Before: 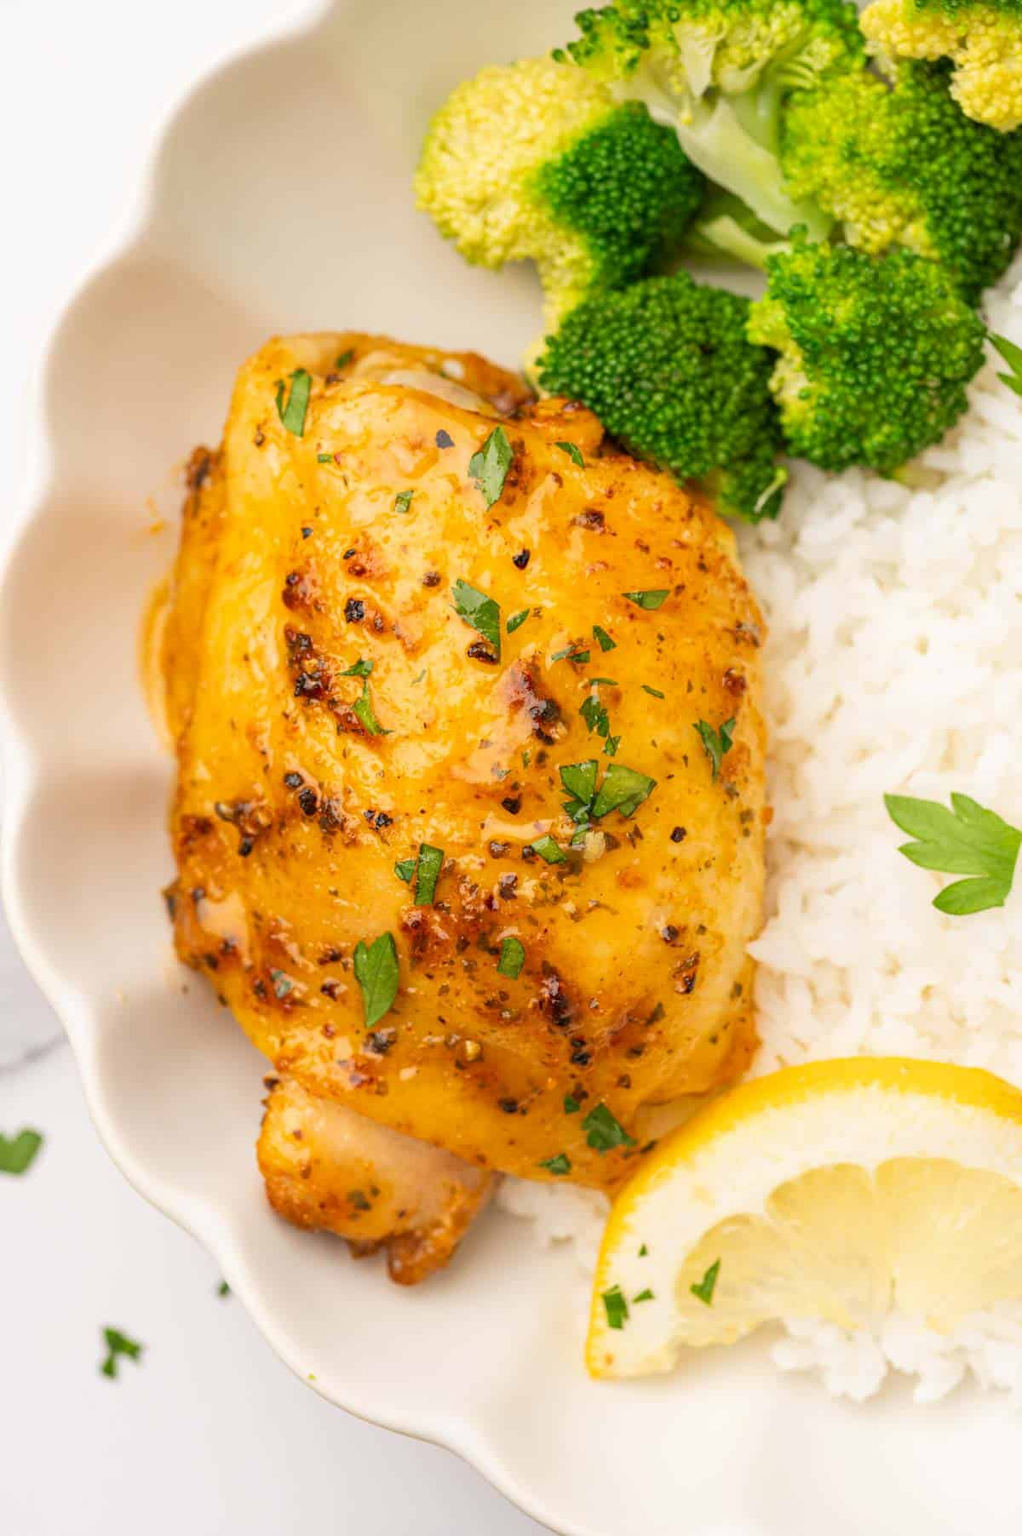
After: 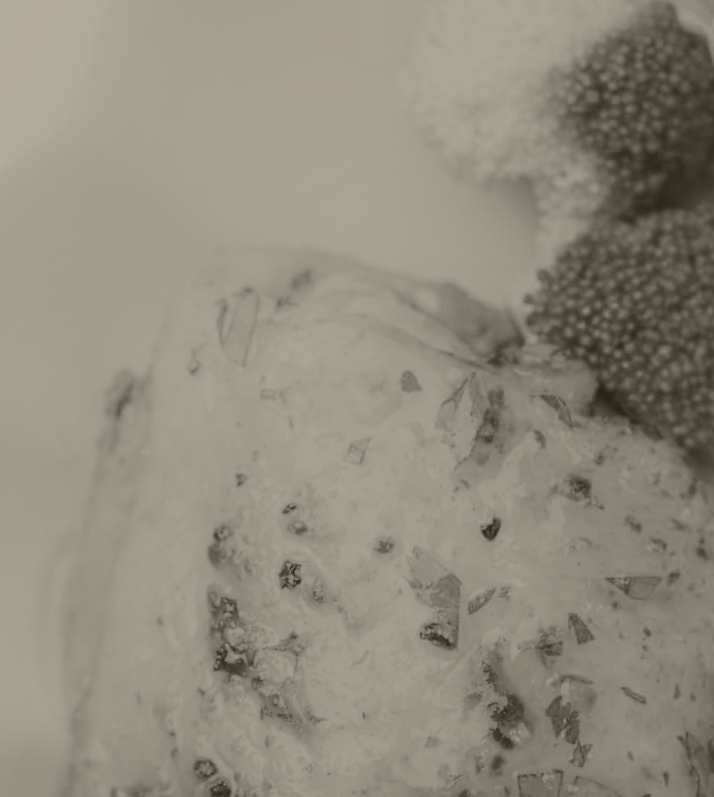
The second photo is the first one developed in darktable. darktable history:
color balance: lift [1.005, 1.002, 0.998, 0.998], gamma [1, 1.021, 1.02, 0.979], gain [0.923, 1.066, 1.056, 0.934]
shadows and highlights: shadows -54.3, highlights 86.09, soften with gaussian
crop: left 15.306%, top 9.065%, right 30.789%, bottom 48.638%
colorize: hue 41.44°, saturation 22%, source mix 60%, lightness 10.61%
rotate and perspective: rotation 4.1°, automatic cropping off
